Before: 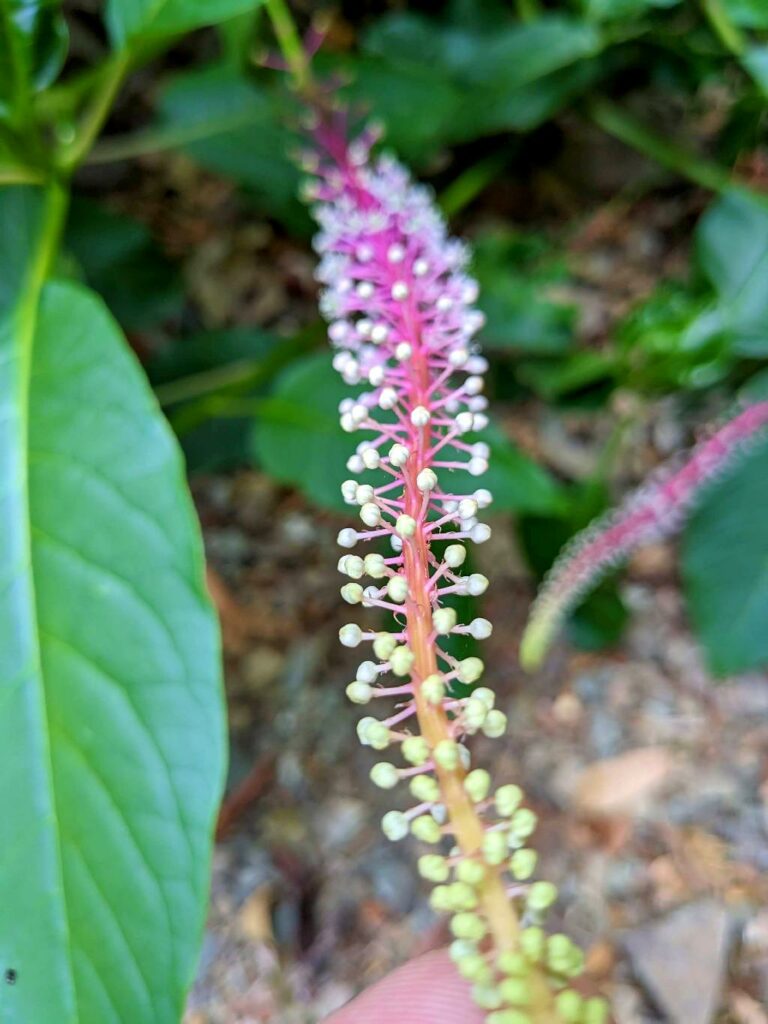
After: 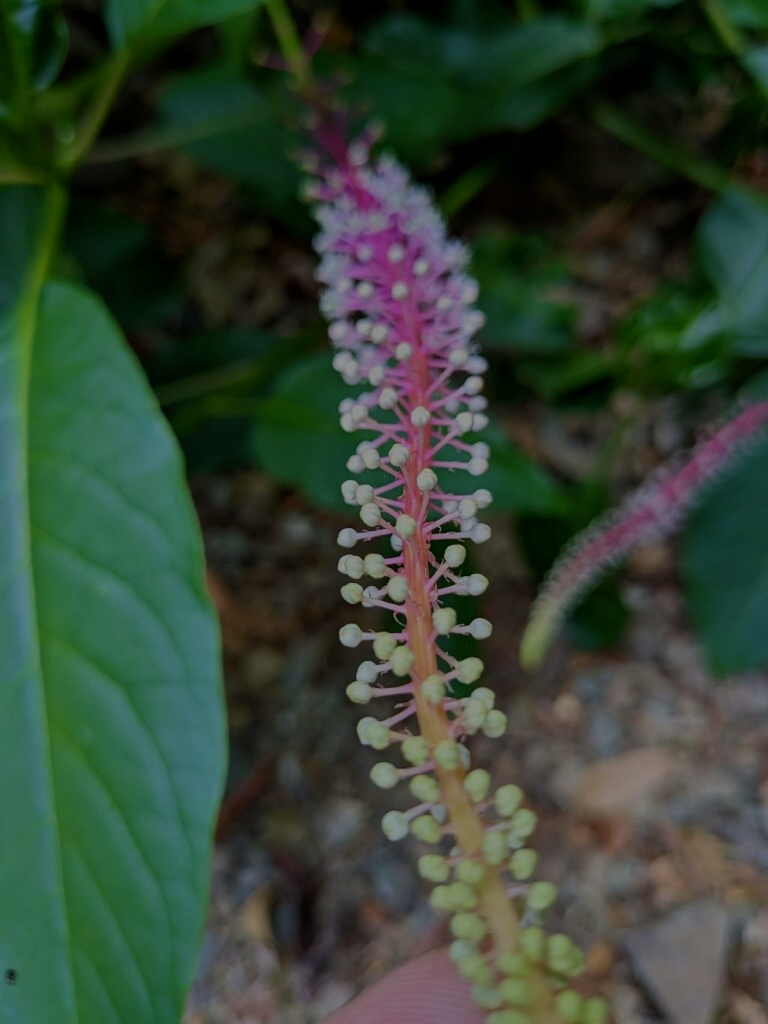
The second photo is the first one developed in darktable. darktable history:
tone equalizer: -8 EV -2 EV, -7 EV -2 EV, -6 EV -2 EV, -5 EV -2 EV, -4 EV -2 EV, -3 EV -2 EV, -2 EV -2 EV, -1 EV -1.63 EV, +0 EV -2 EV
